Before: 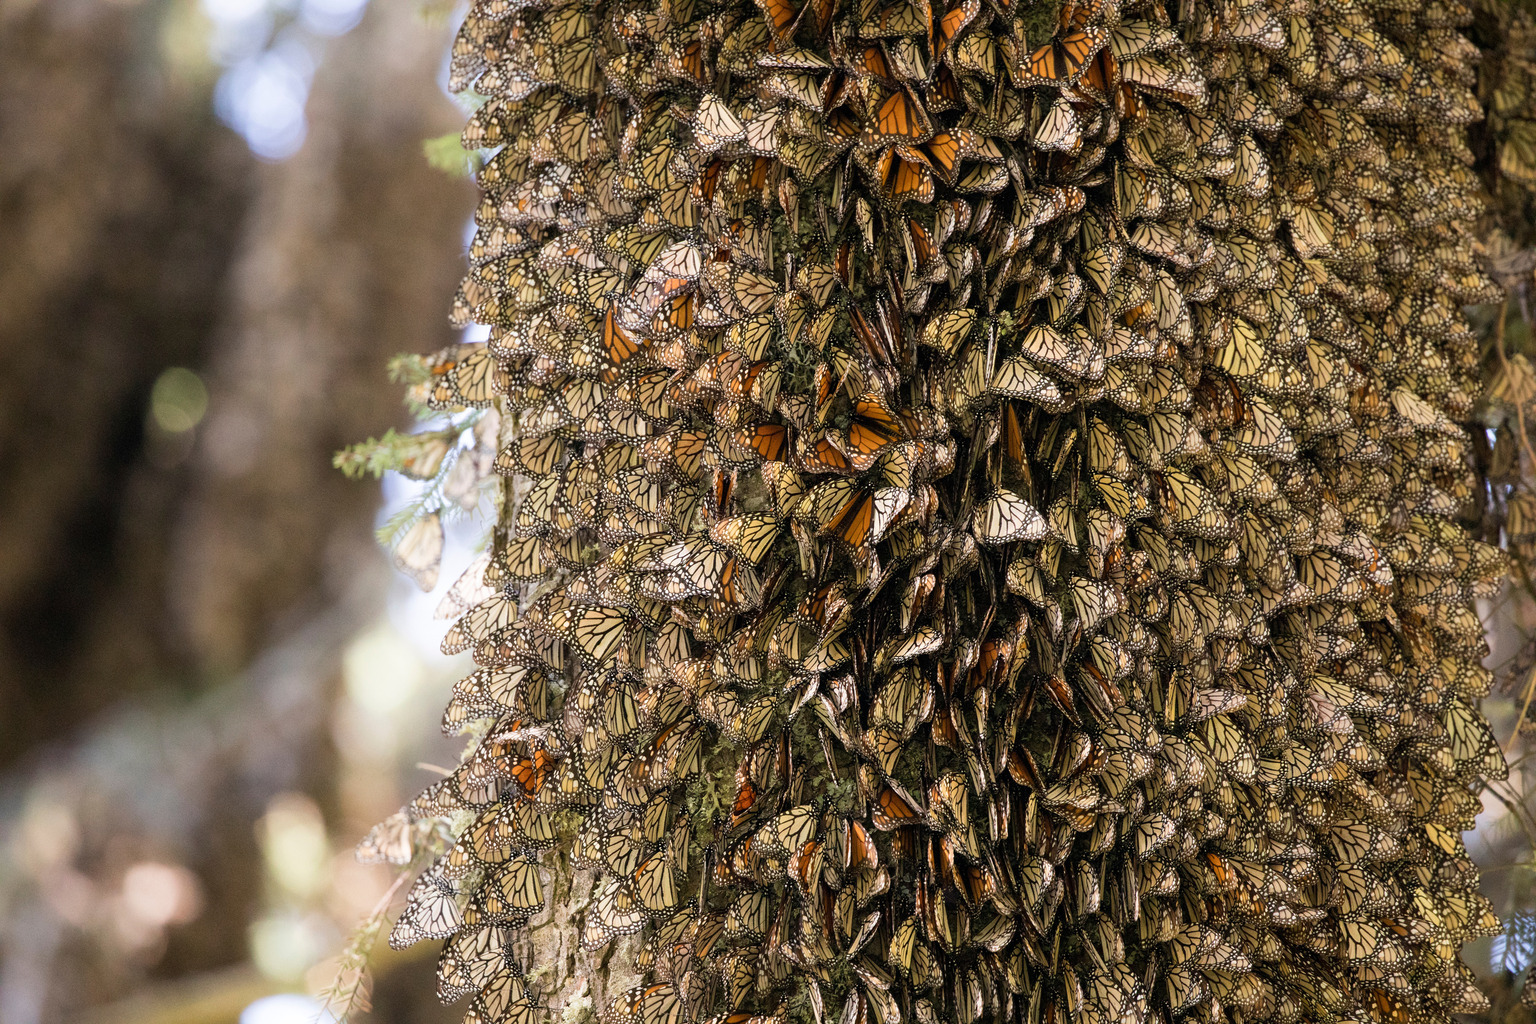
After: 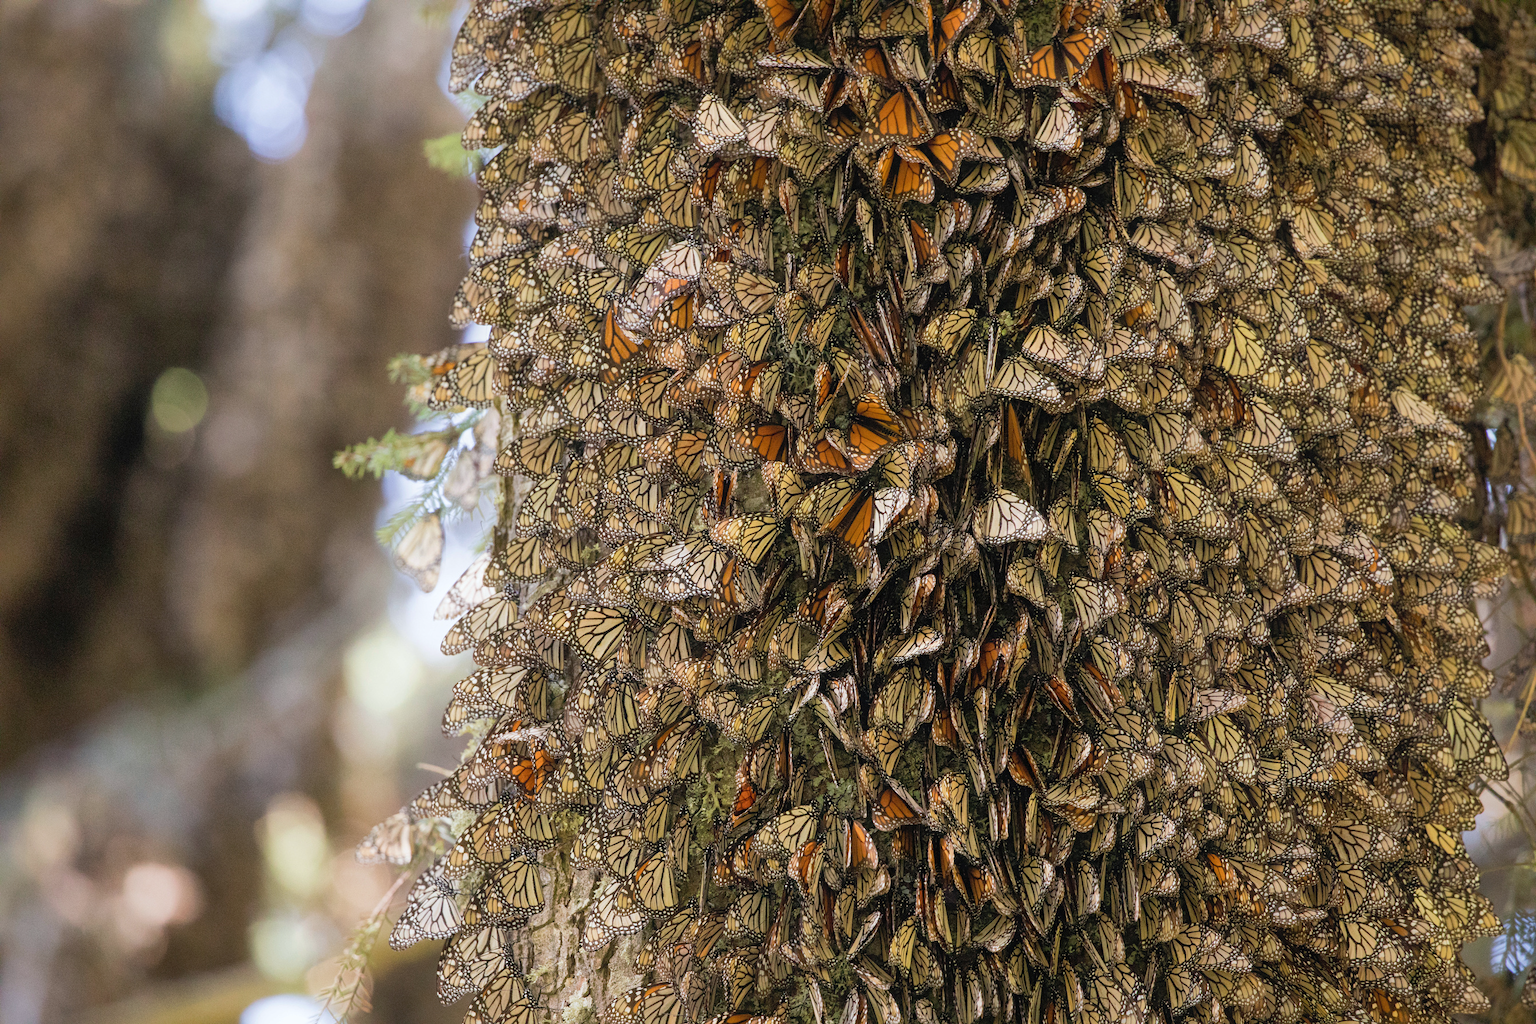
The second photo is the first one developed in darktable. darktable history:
tone equalizer: -7 EV 0.13 EV, smoothing diameter 25%, edges refinement/feathering 10, preserve details guided filter
shadows and highlights: on, module defaults
contrast equalizer: y [[0.5, 0.5, 0.468, 0.5, 0.5, 0.5], [0.5 ×6], [0.5 ×6], [0 ×6], [0 ×6]]
white balance: red 0.986, blue 1.01
